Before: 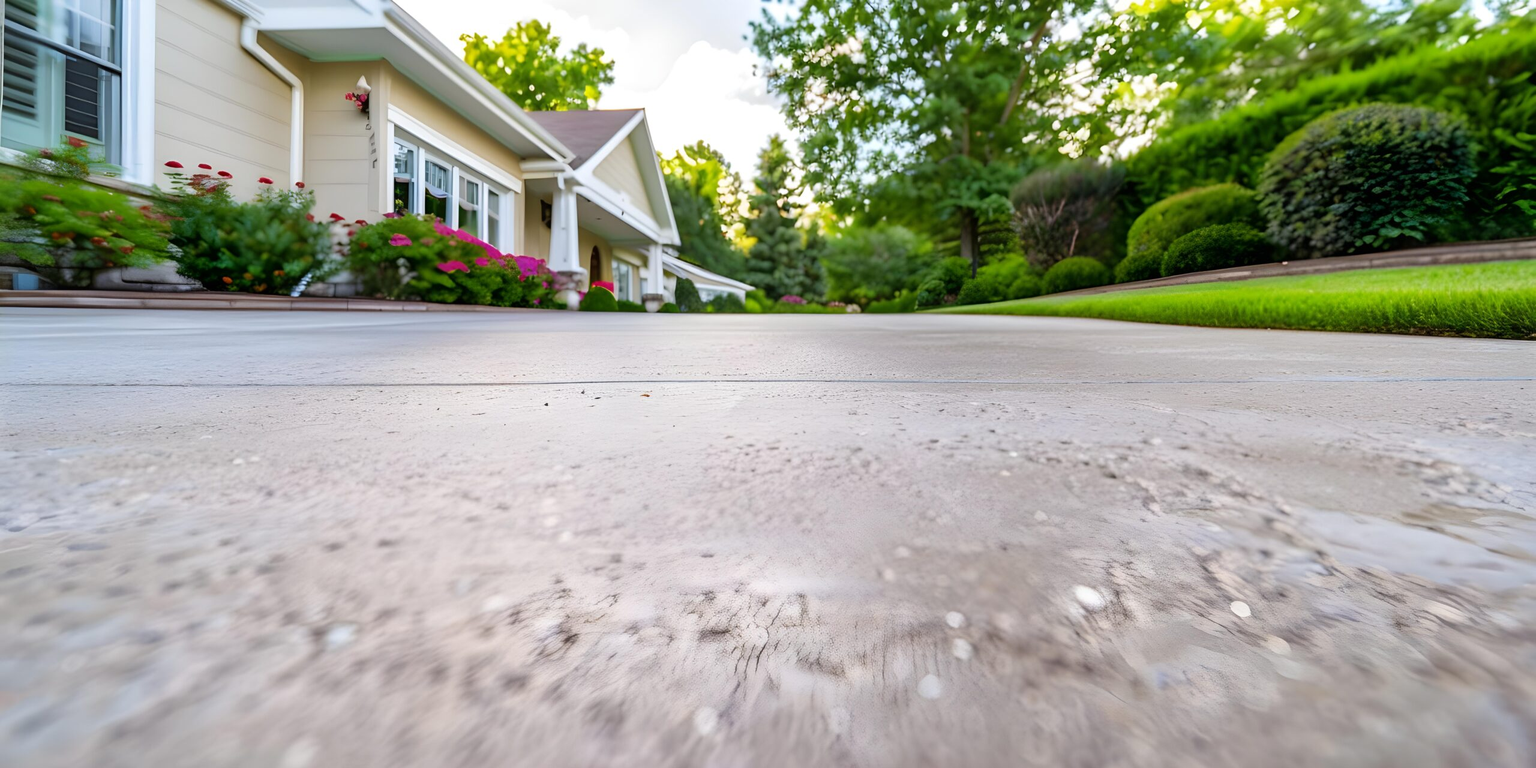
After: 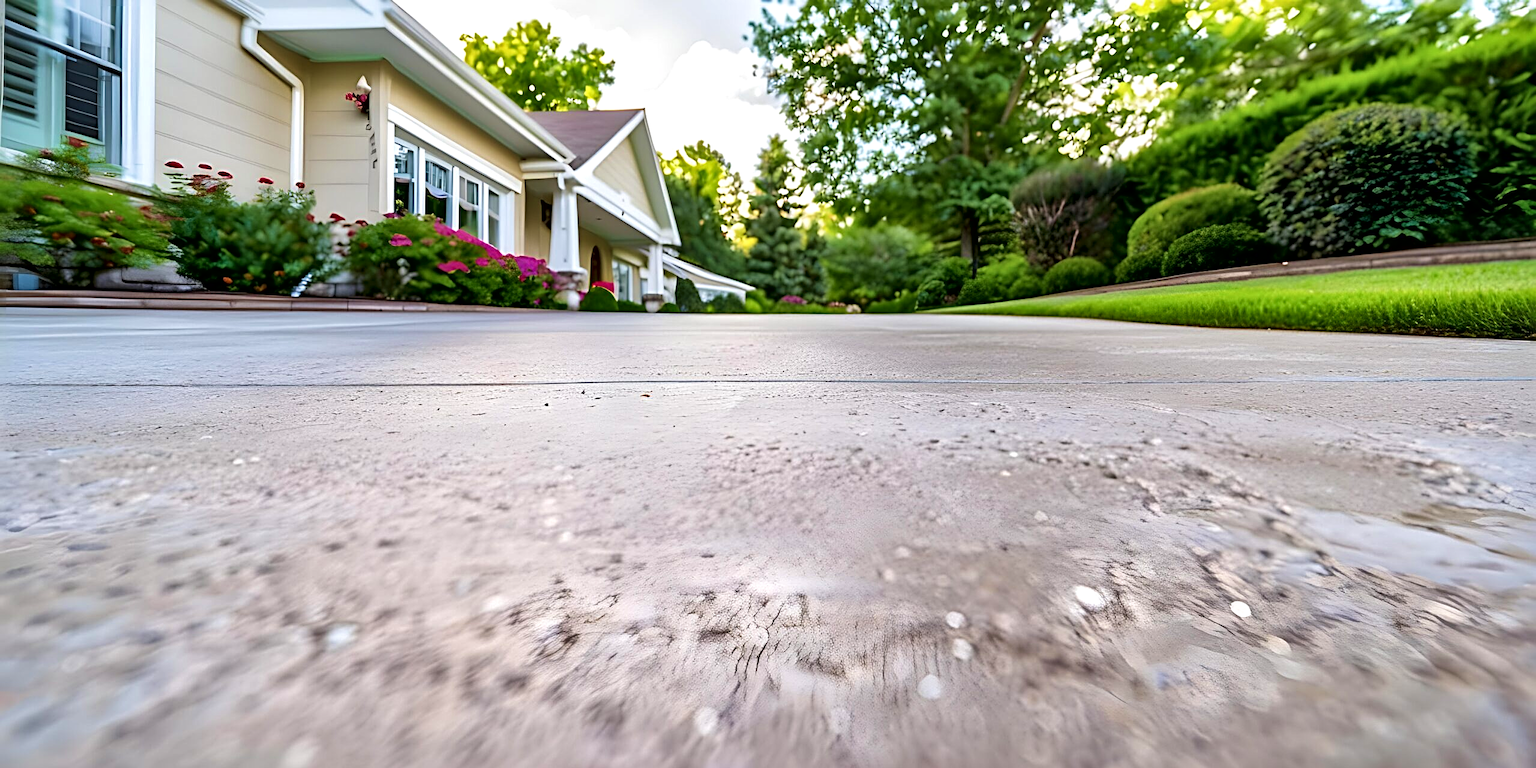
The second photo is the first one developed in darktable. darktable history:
local contrast: mode bilateral grid, contrast 25, coarseness 61, detail 151%, midtone range 0.2
velvia: on, module defaults
sharpen: radius 3.974
